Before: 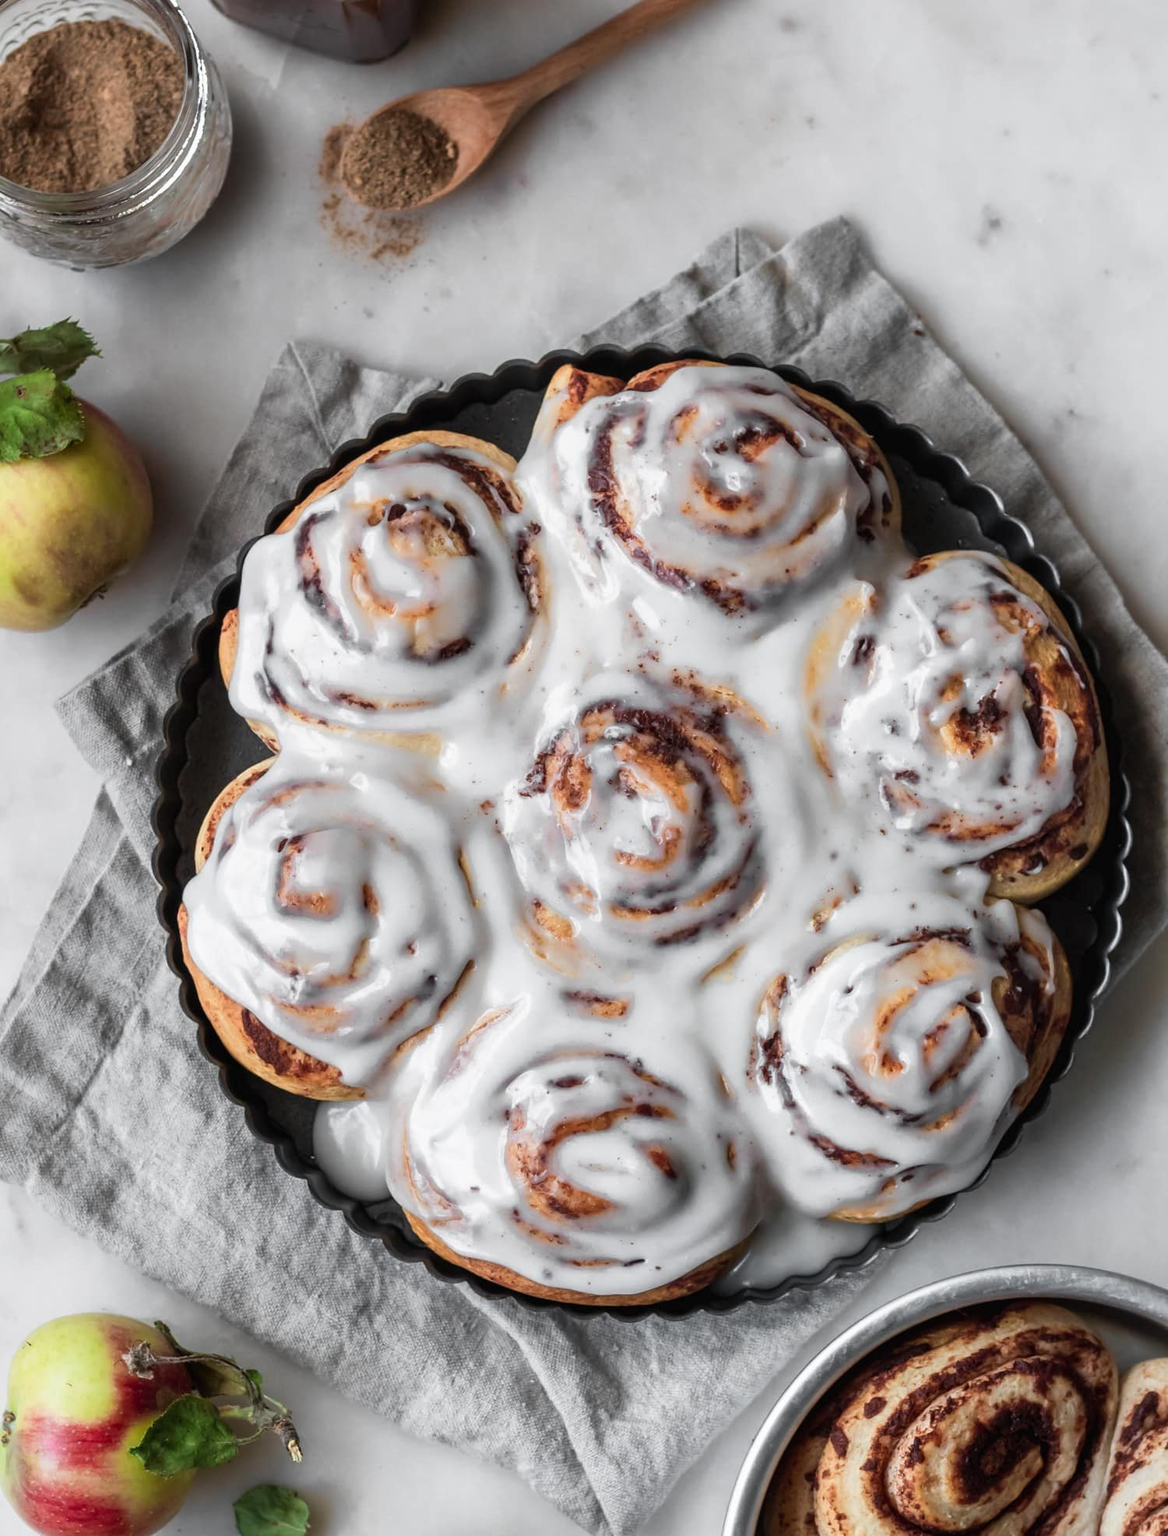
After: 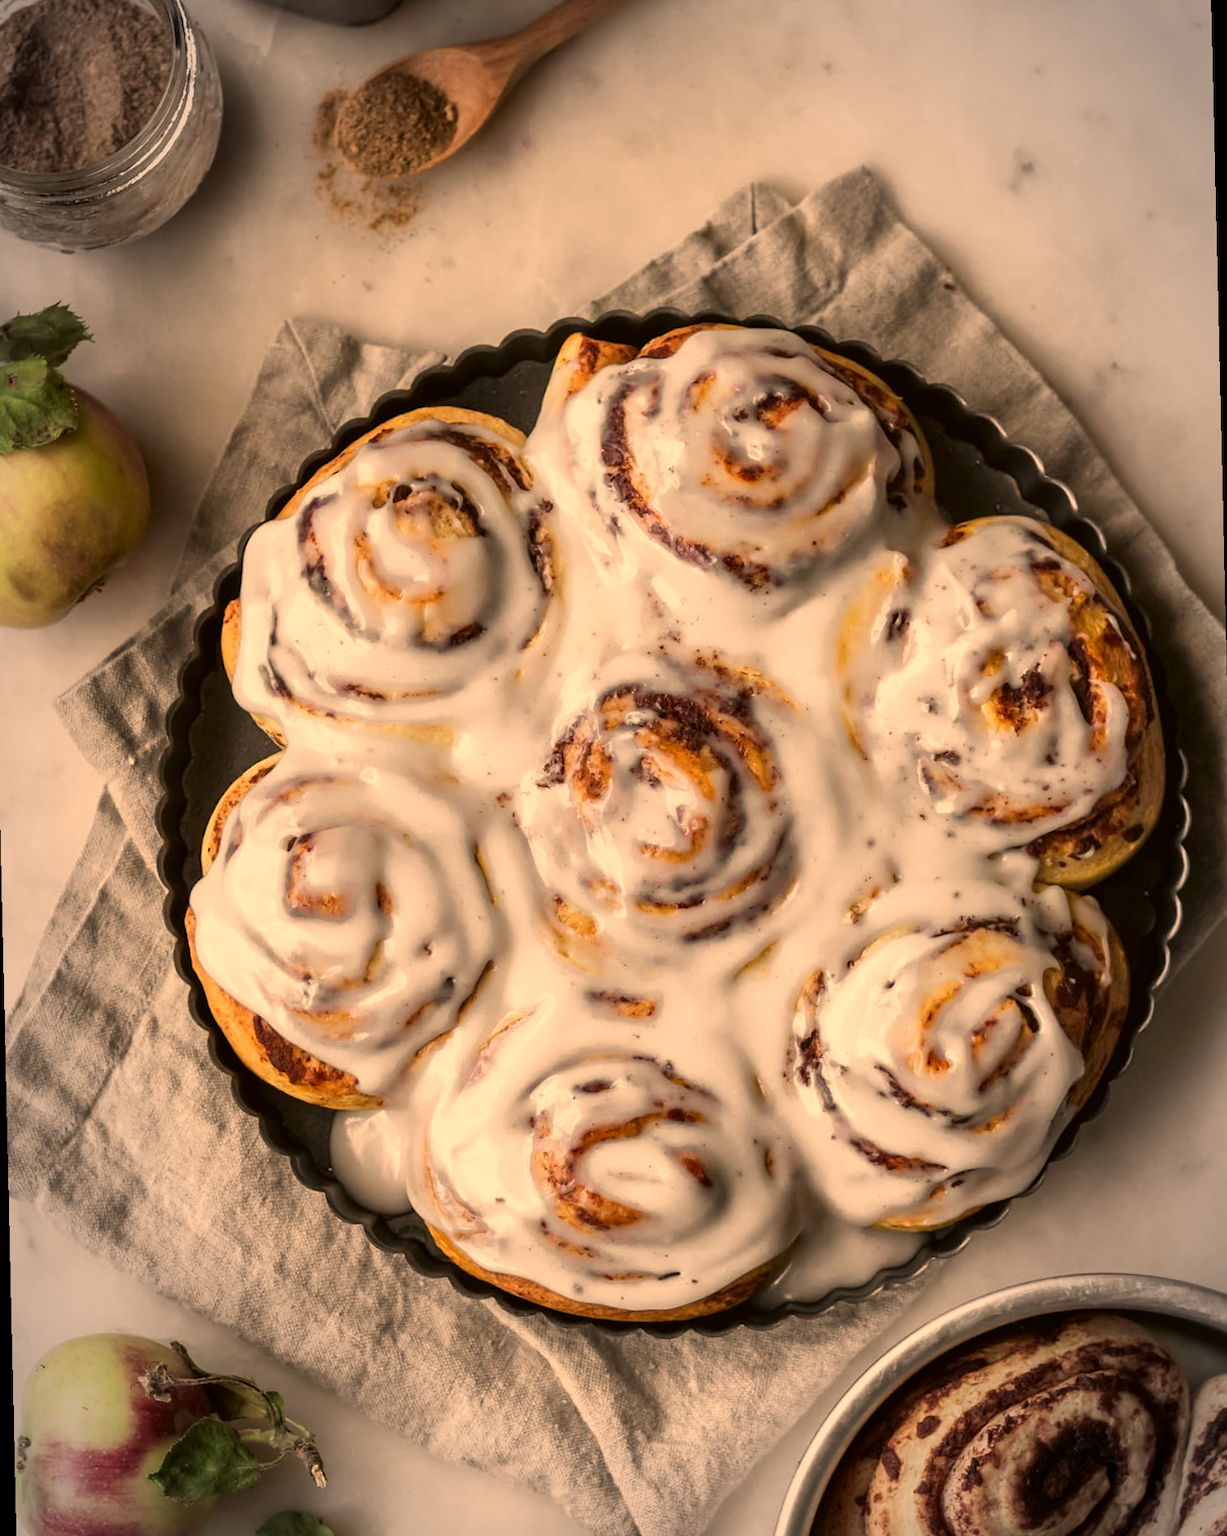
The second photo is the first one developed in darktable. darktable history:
color correction: highlights a* 17.94, highlights b* 35.39, shadows a* 1.48, shadows b* 6.42, saturation 1.01
vignetting: automatic ratio true
rotate and perspective: rotation -1.32°, lens shift (horizontal) -0.031, crop left 0.015, crop right 0.985, crop top 0.047, crop bottom 0.982
